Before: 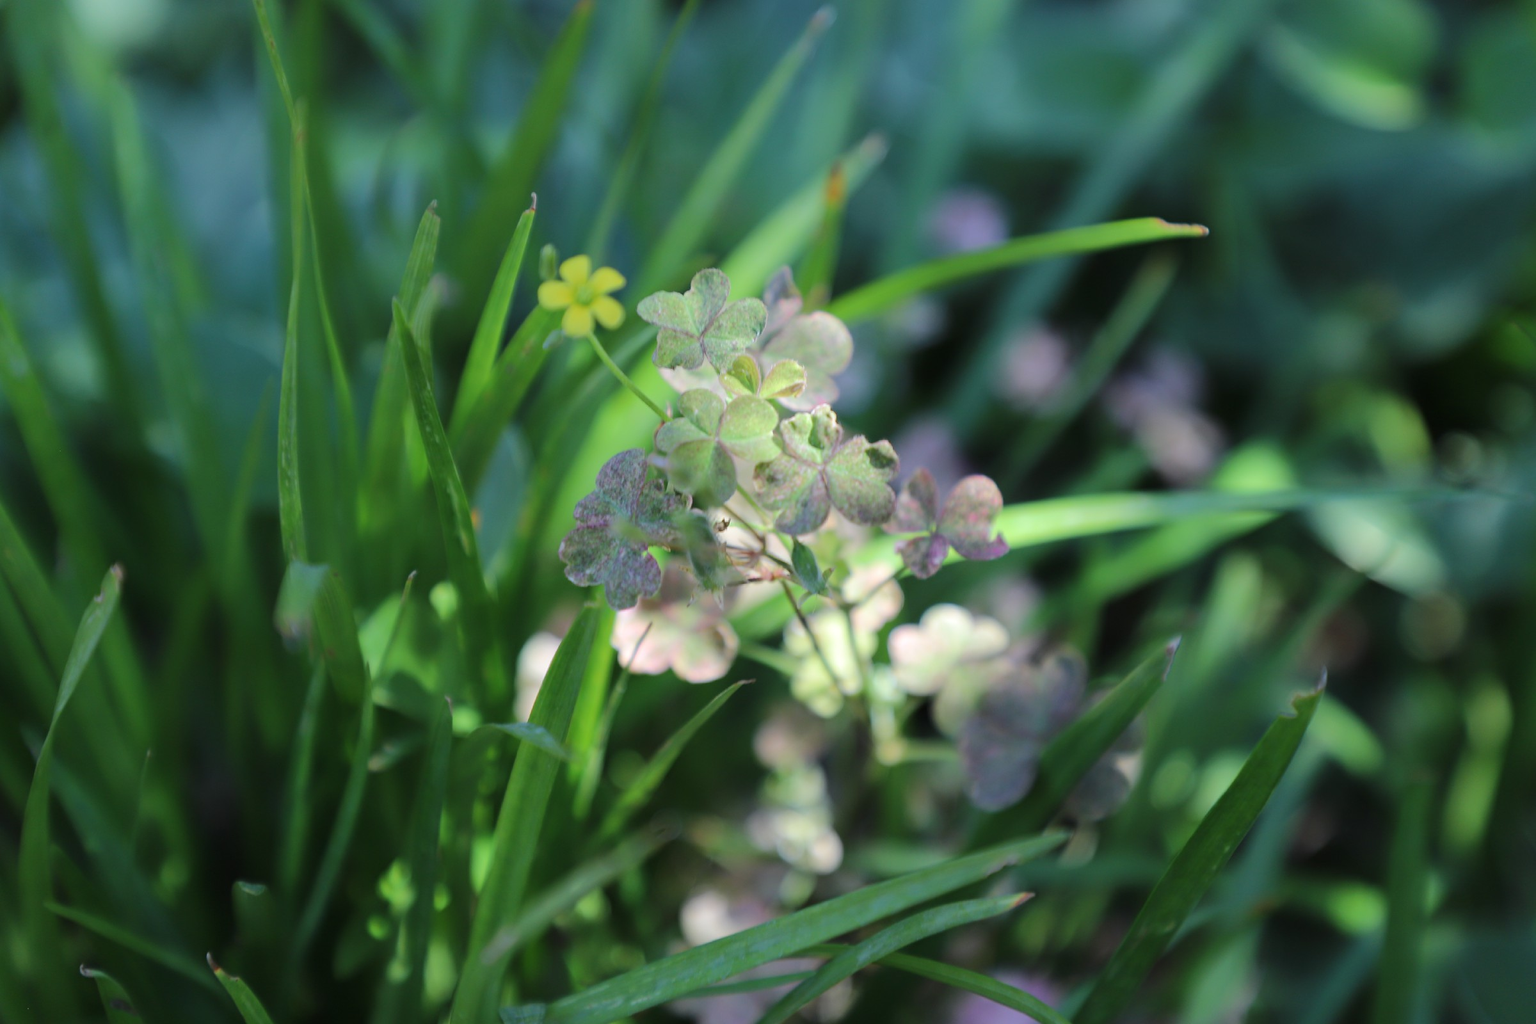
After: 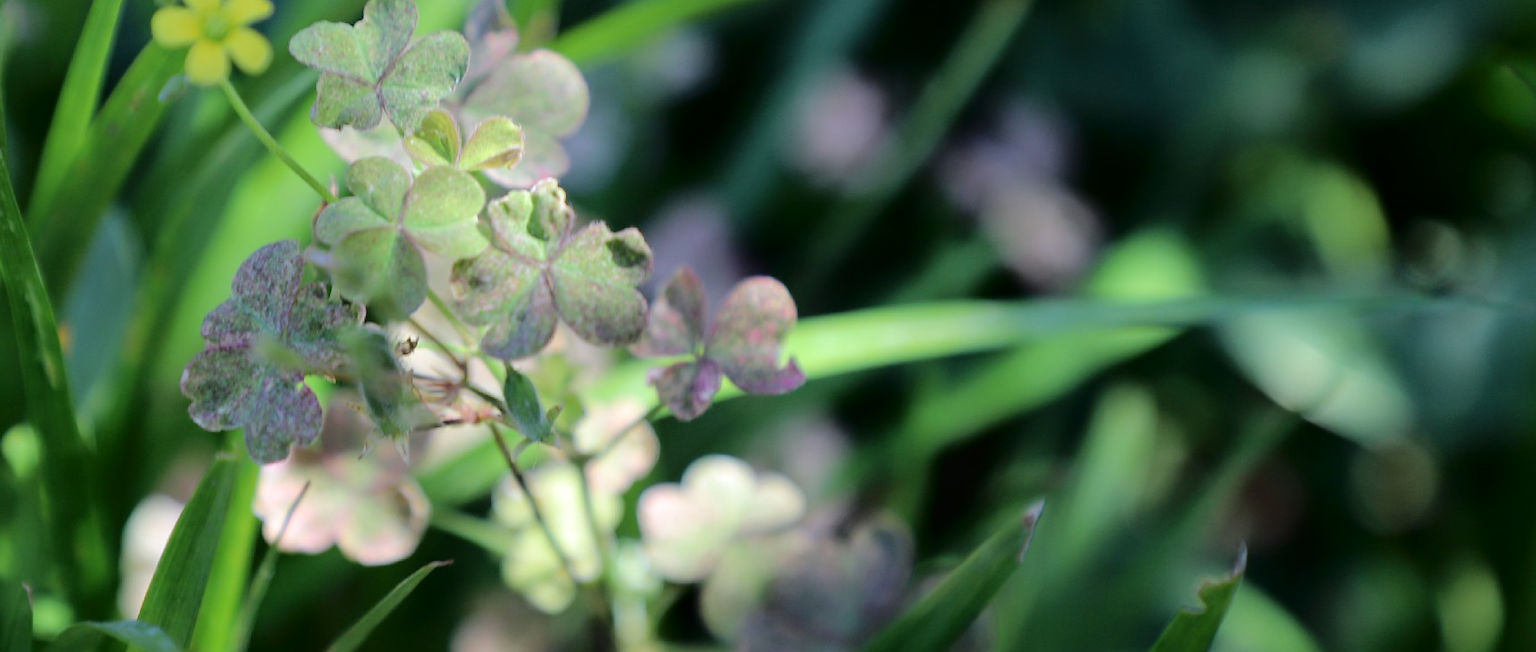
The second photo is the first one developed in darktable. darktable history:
fill light: exposure -2 EV, width 8.6
crop and rotate: left 27.938%, top 27.046%, bottom 27.046%
